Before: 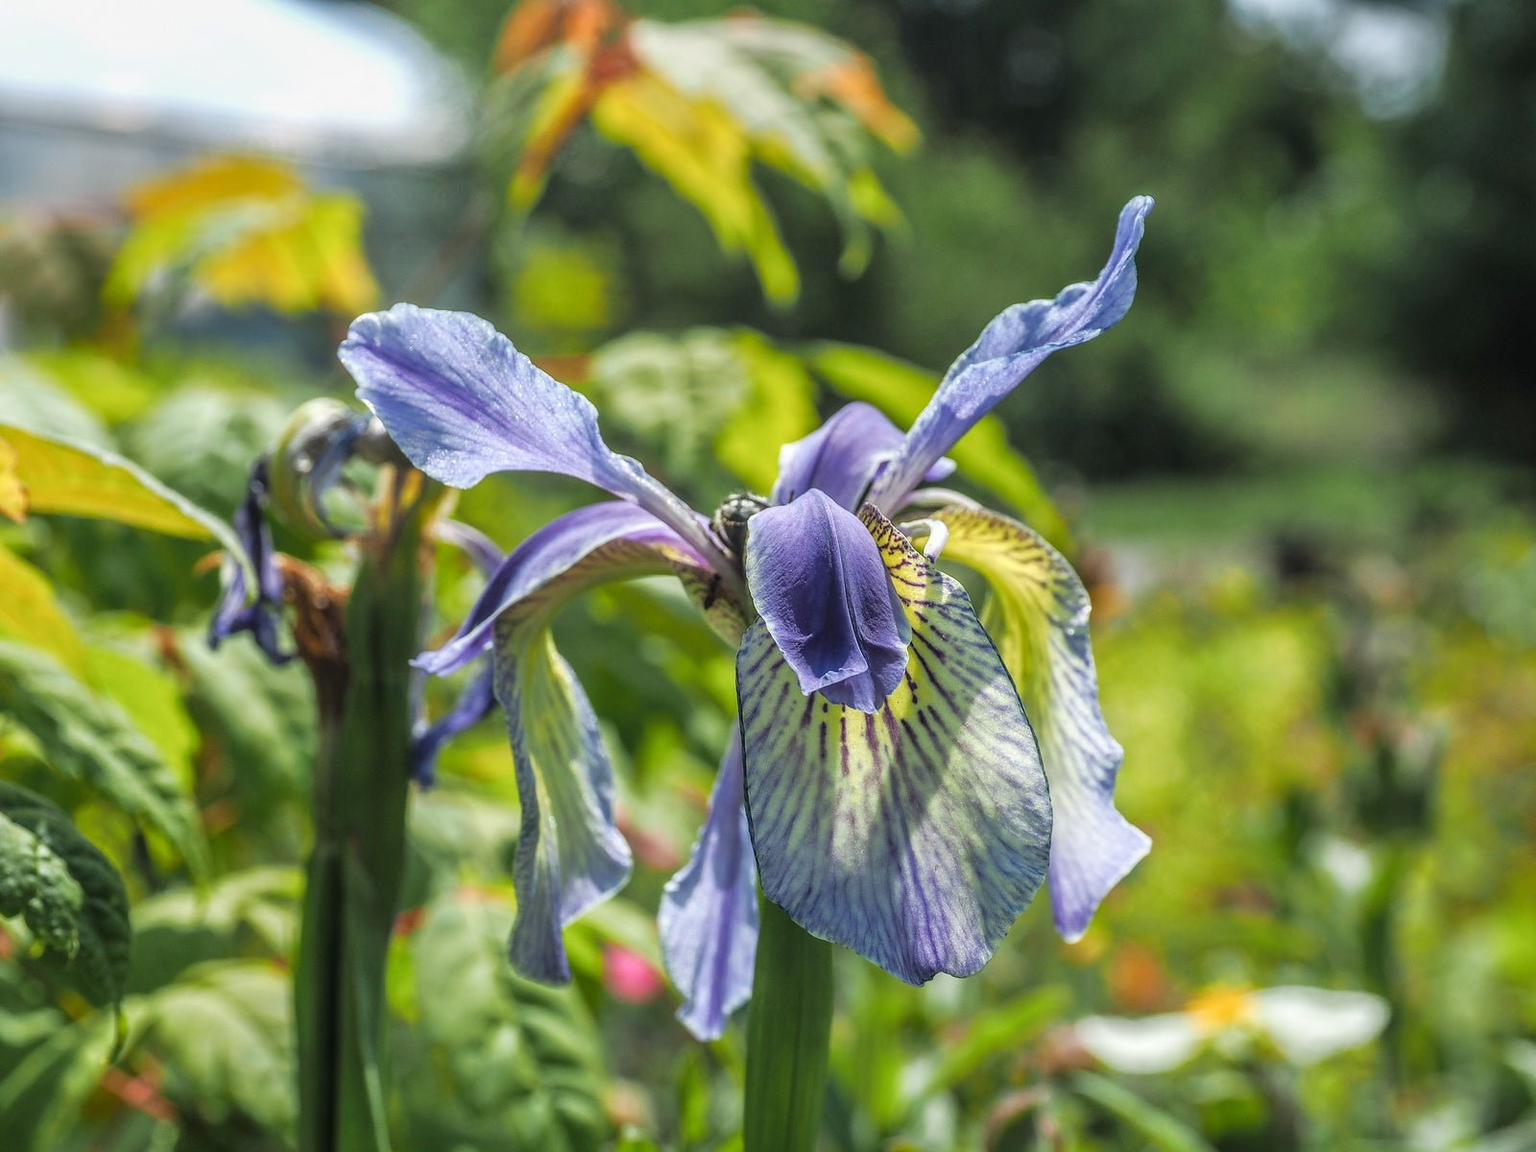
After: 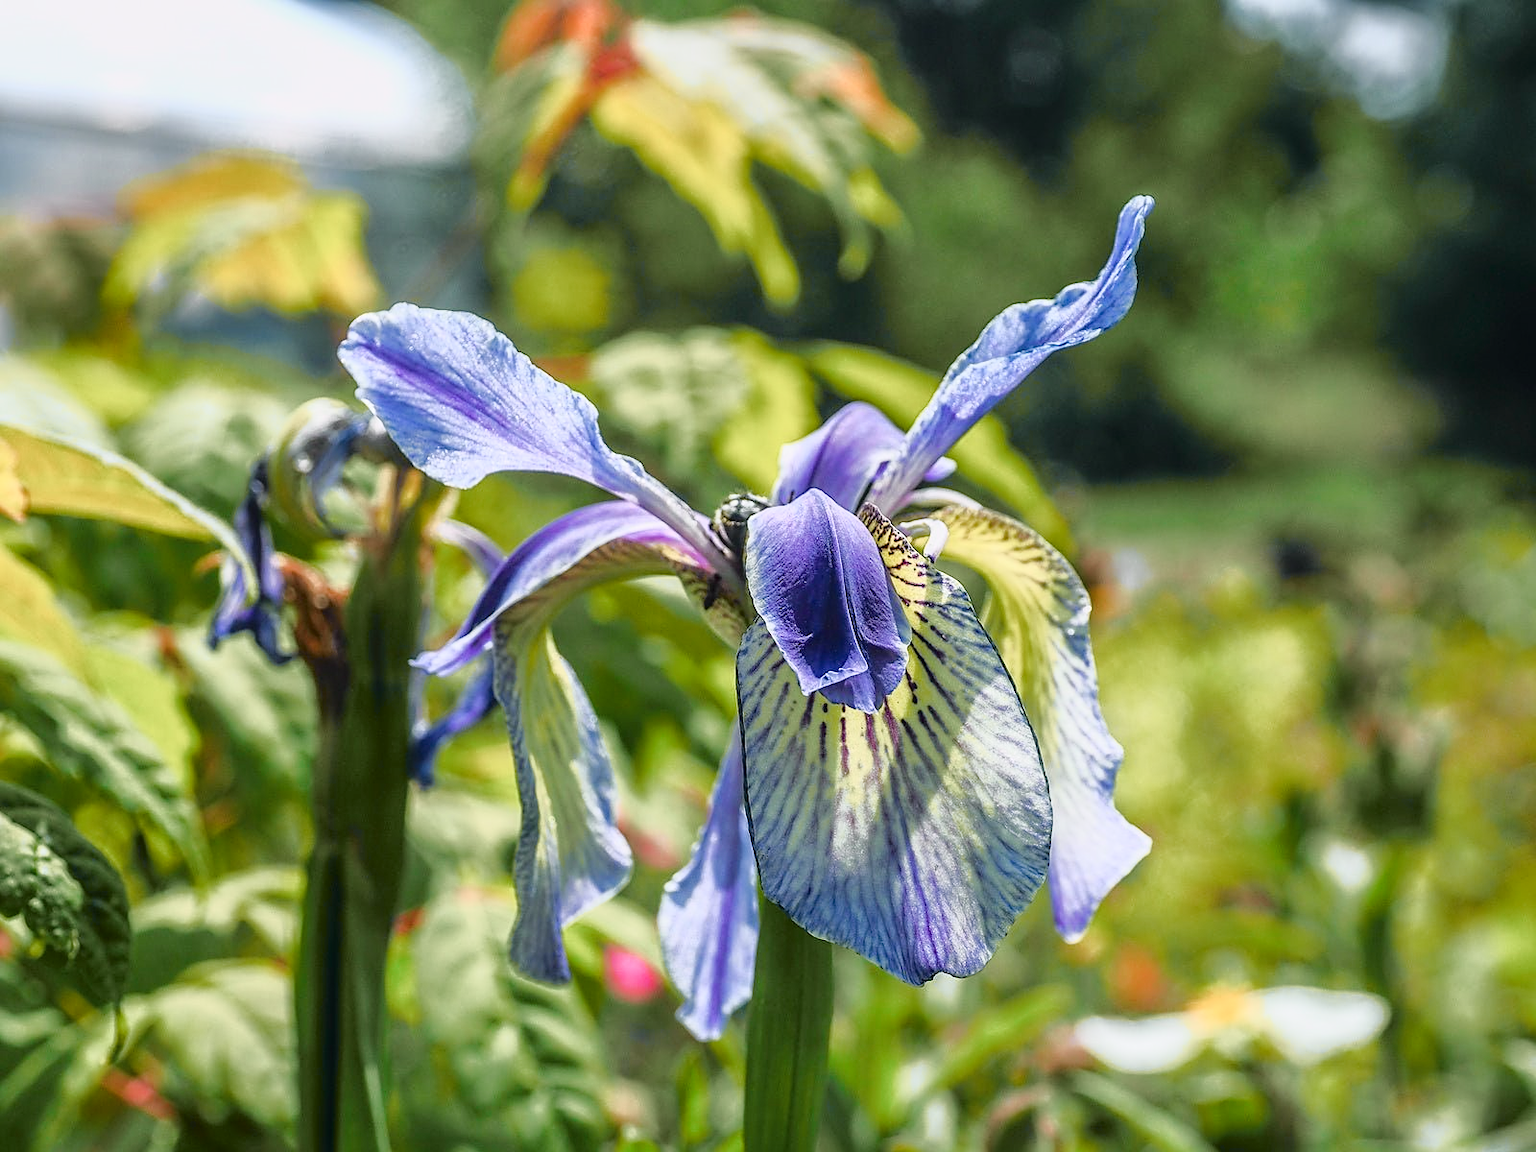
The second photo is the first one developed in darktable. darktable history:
color balance rgb: power › chroma 0.507%, power › hue 214.85°, global offset › luminance 0.239%, perceptual saturation grading › global saturation 0.653%, perceptual saturation grading › highlights -17.707%, perceptual saturation grading › mid-tones 32.976%, perceptual saturation grading › shadows 50.318%, perceptual brilliance grading › global brilliance 1.528%, perceptual brilliance grading › highlights -3.724%, global vibrance 11.164%
sharpen: on, module defaults
tone curve: curves: ch0 [(0, 0) (0.105, 0.068) (0.195, 0.162) (0.283, 0.283) (0.384, 0.404) (0.485, 0.531) (0.638, 0.681) (0.795, 0.879) (1, 0.977)]; ch1 [(0, 0) (0.161, 0.092) (0.35, 0.33) (0.379, 0.401) (0.456, 0.469) (0.498, 0.503) (0.531, 0.537) (0.596, 0.621) (0.635, 0.671) (1, 1)]; ch2 [(0, 0) (0.371, 0.362) (0.437, 0.437) (0.483, 0.484) (0.53, 0.515) (0.56, 0.58) (0.622, 0.606) (1, 1)], color space Lab, independent channels, preserve colors none
